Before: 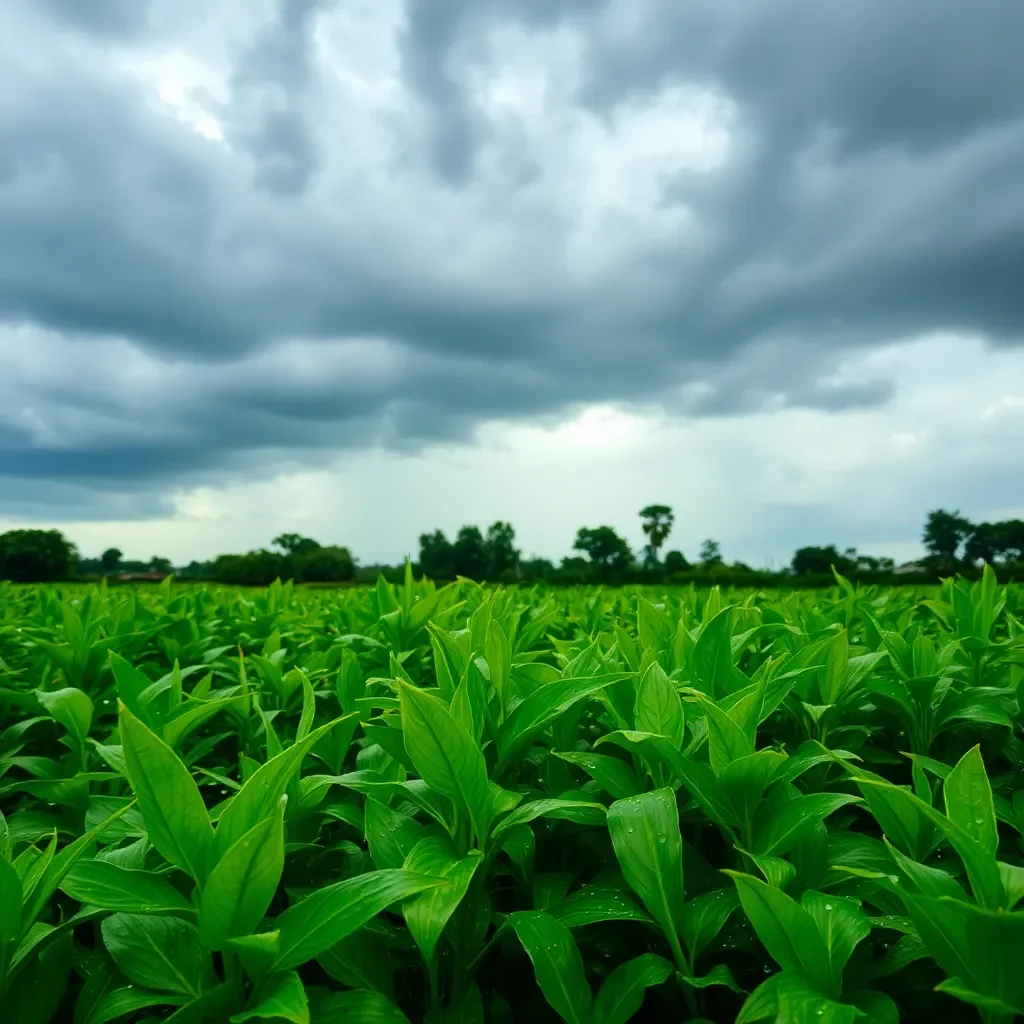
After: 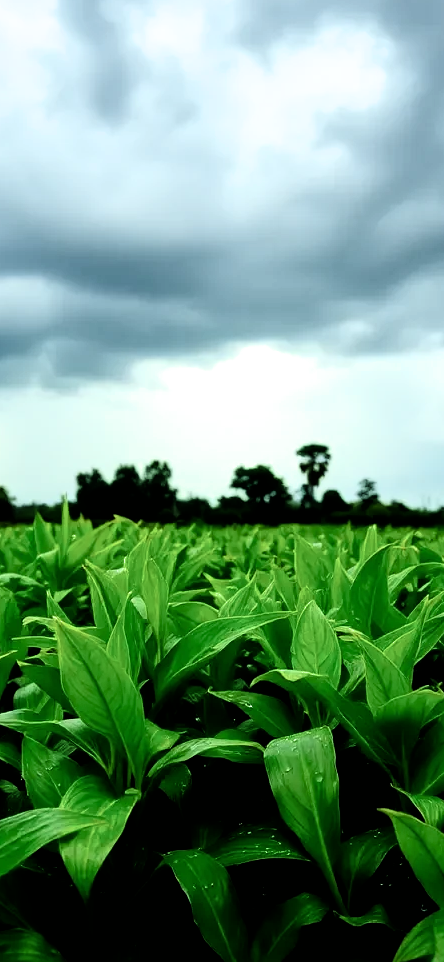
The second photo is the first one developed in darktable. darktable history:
crop: left 33.515%, top 5.966%, right 23.039%
filmic rgb: black relative exposure -3.75 EV, white relative exposure 2.39 EV, dynamic range scaling -49.74%, hardness 3.45, latitude 29.64%, contrast 1.789, color science v6 (2022)
